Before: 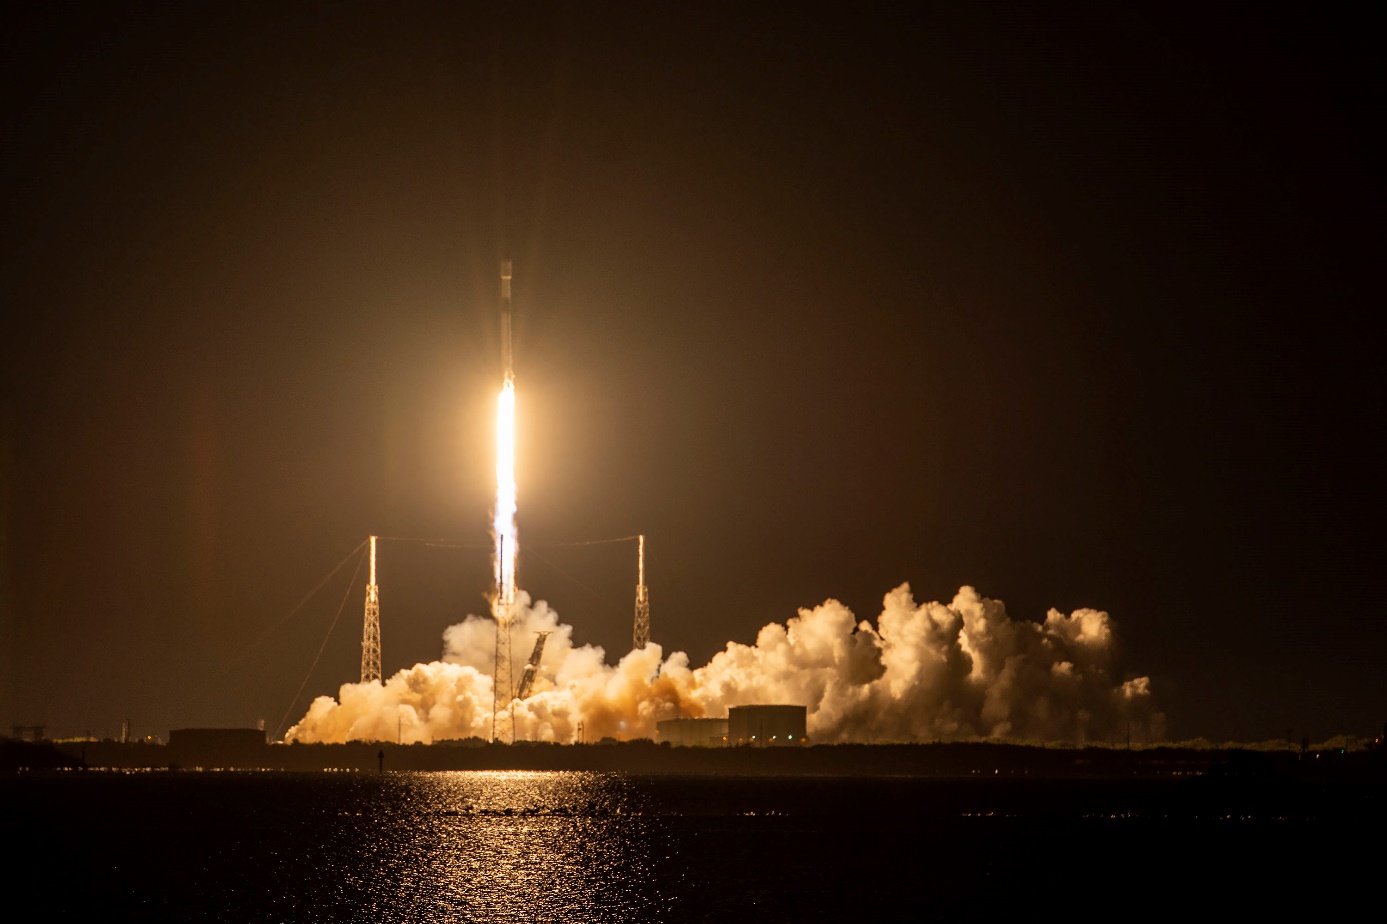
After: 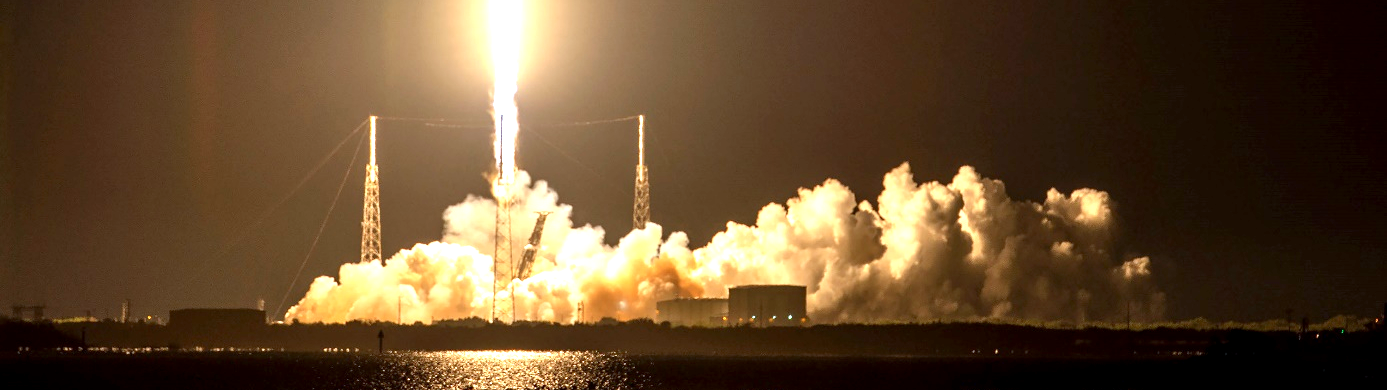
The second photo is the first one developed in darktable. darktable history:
exposure: black level correction 0.001, exposure 1.037 EV, compensate highlight preservation false
color calibration: illuminant Planckian (black body), x 0.376, y 0.374, temperature 4105.56 K
crop: top 45.524%, bottom 12.173%
